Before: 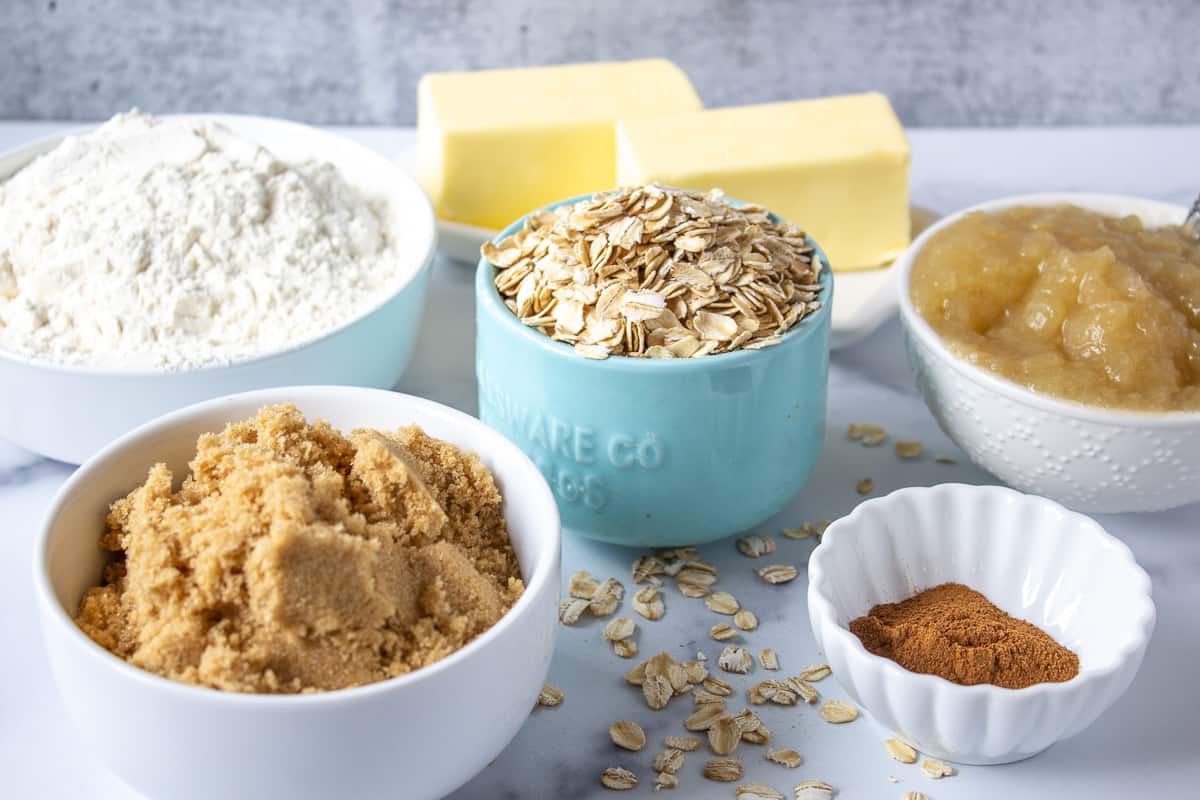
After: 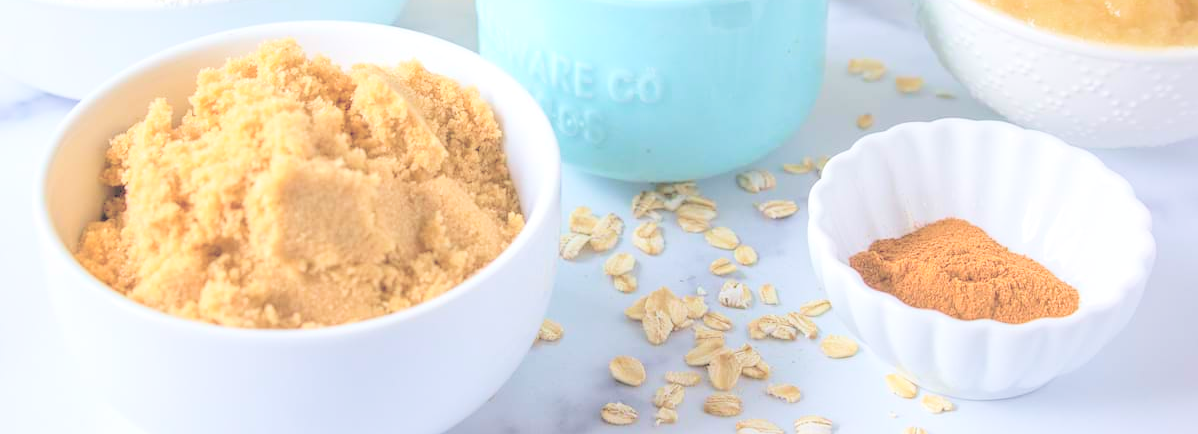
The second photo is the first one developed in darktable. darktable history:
exposure: exposure 0.085 EV, compensate highlight preservation false
crop and rotate: top 45.655%, right 0.1%
contrast brightness saturation: brightness 0.995
velvia: on, module defaults
